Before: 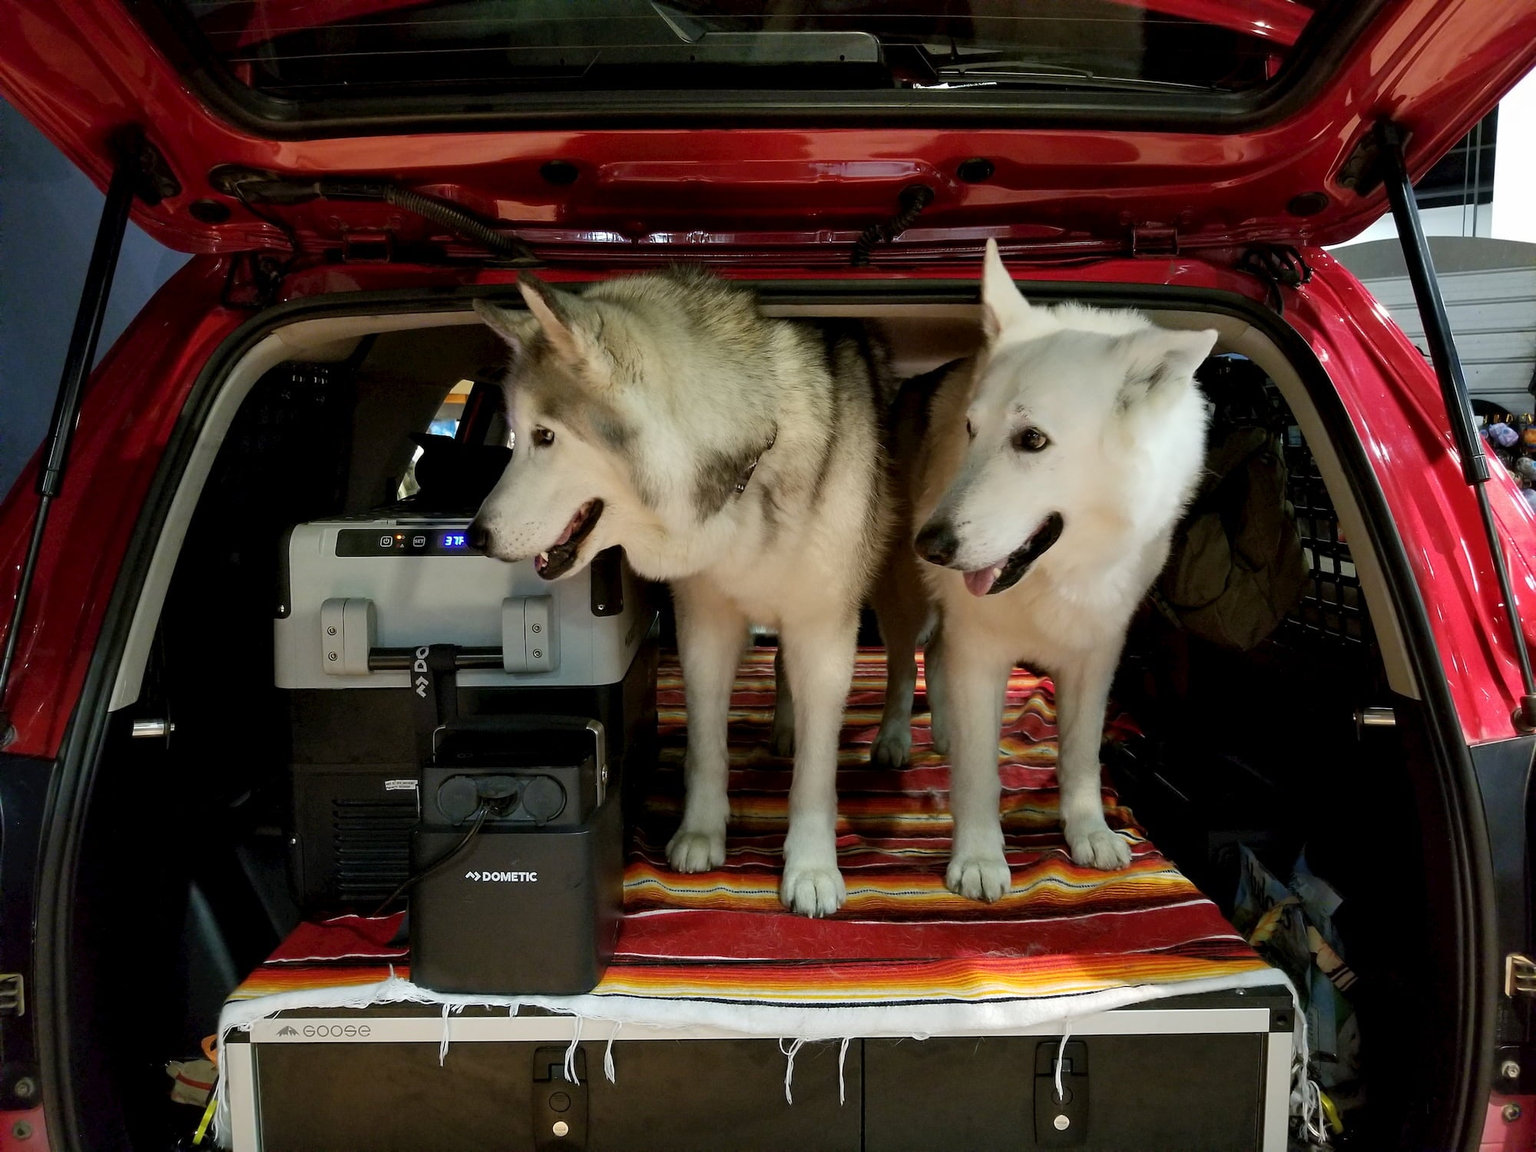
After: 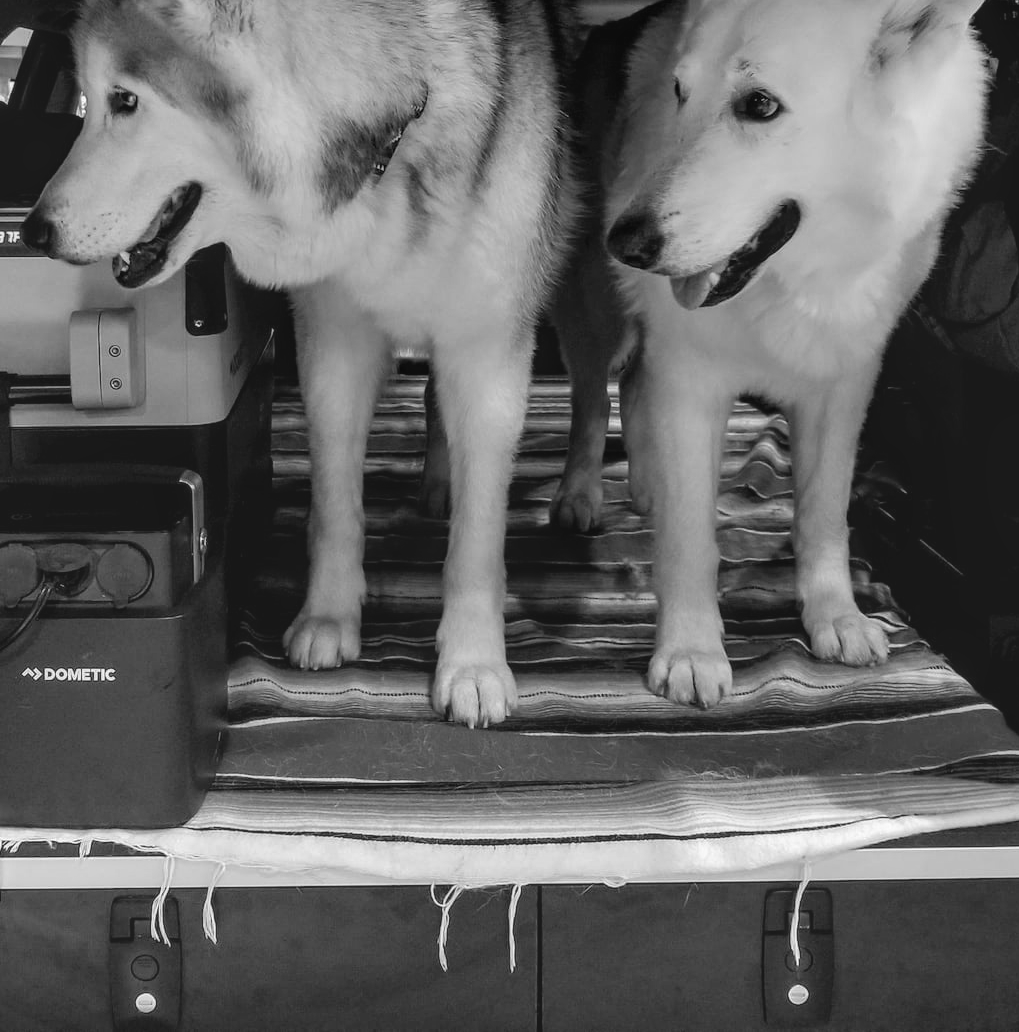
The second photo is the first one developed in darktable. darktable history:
local contrast: detail 160%
crop and rotate: left 29.237%, top 31.152%, right 19.807%
contrast brightness saturation: contrast -0.28
monochrome: on, module defaults
